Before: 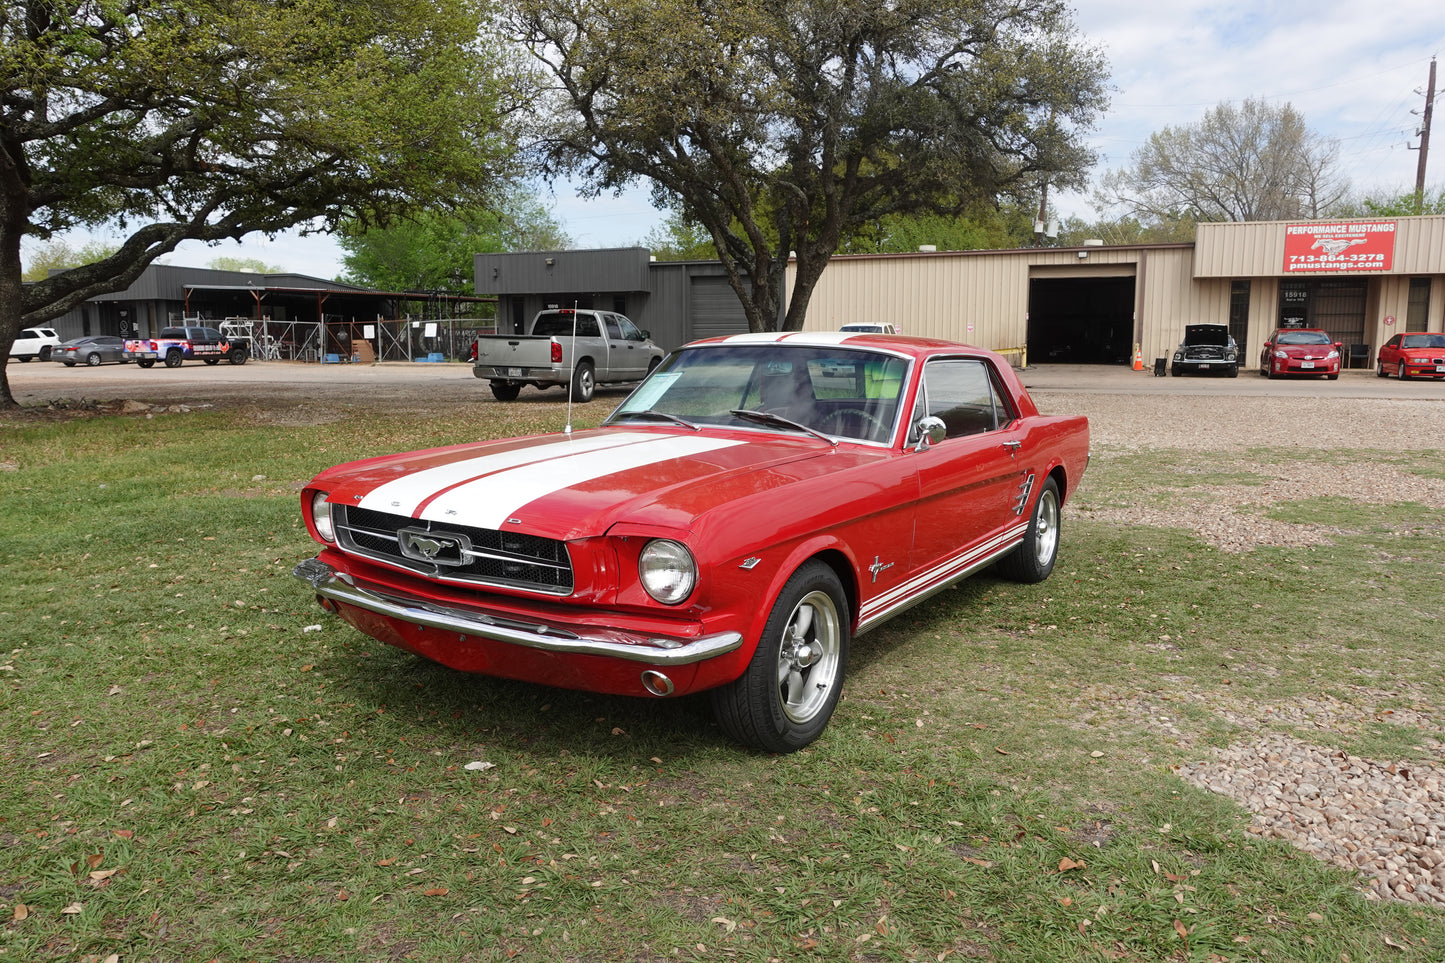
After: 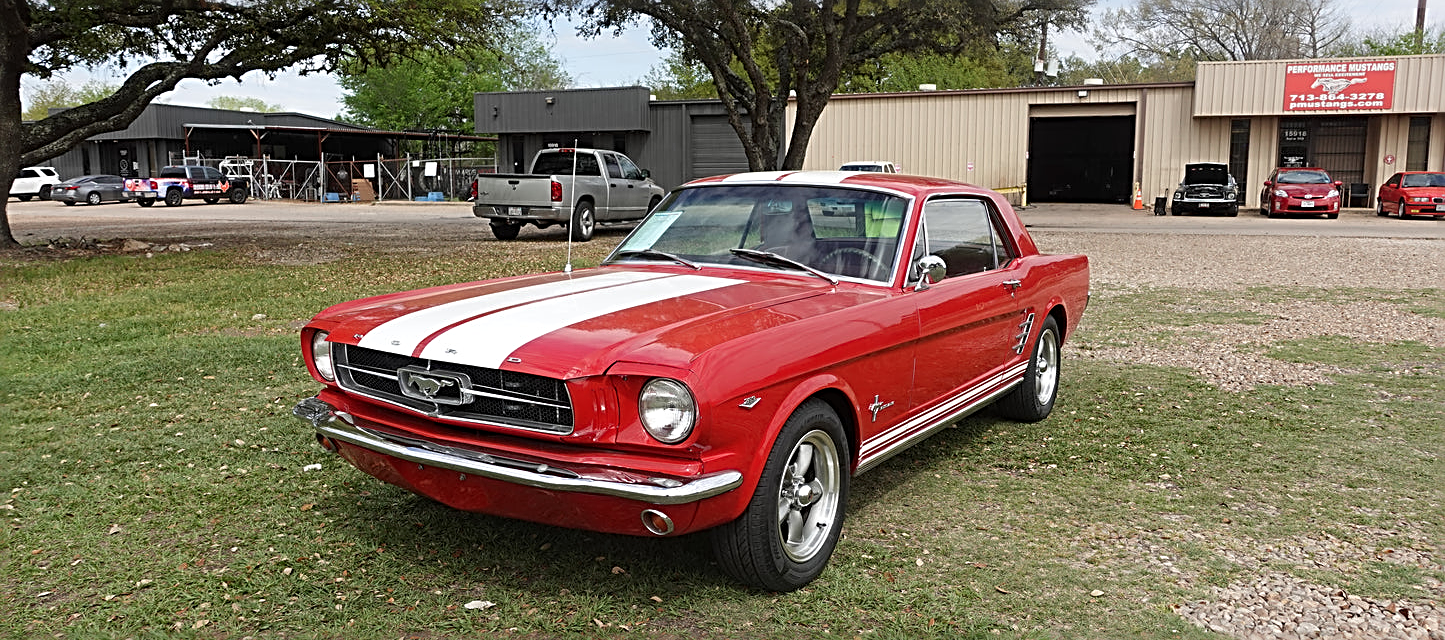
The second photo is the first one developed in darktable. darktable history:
sharpen: radius 3.025, amount 0.757
crop: top 16.727%, bottom 16.727%
